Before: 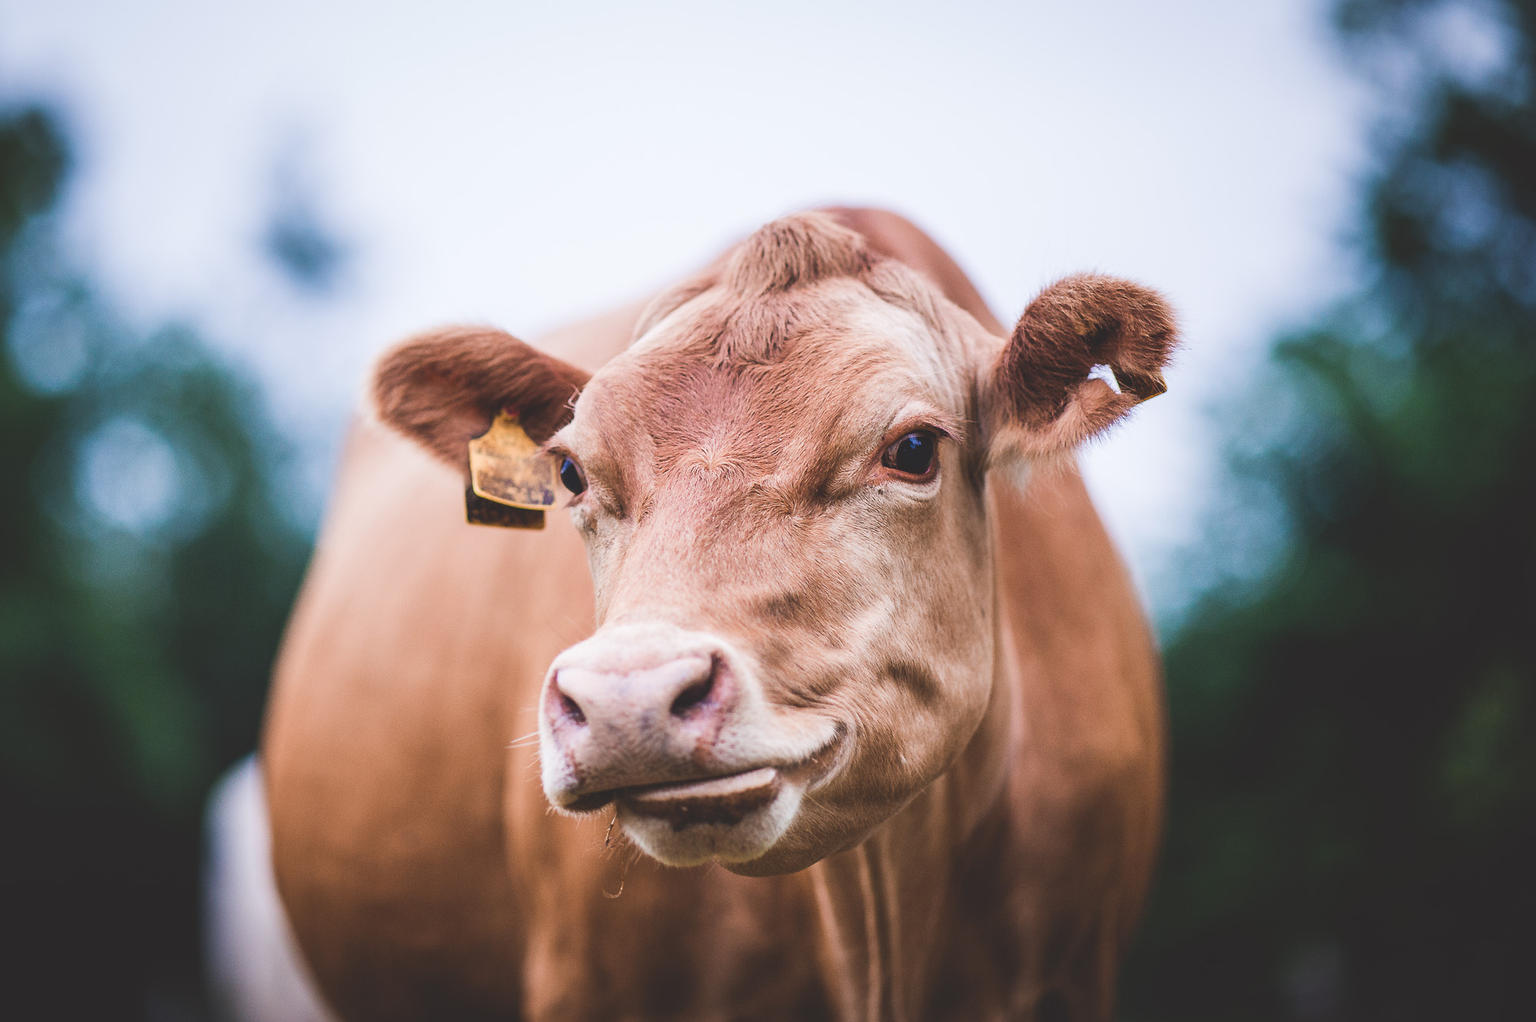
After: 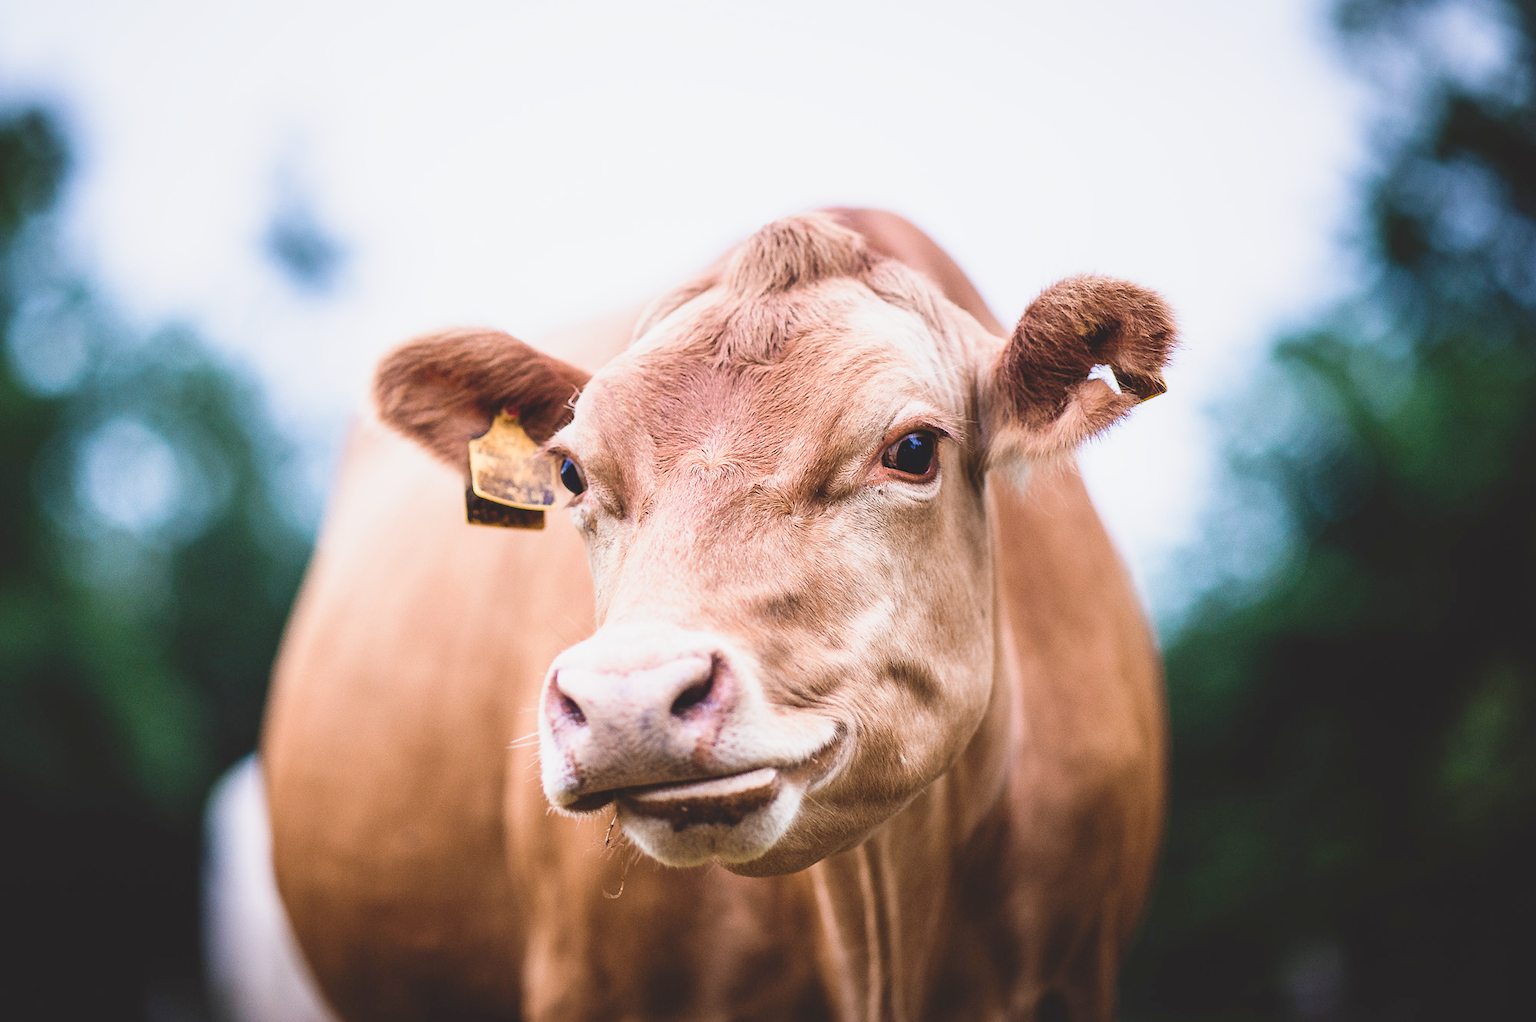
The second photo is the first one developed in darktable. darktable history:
color correction: highlights b* -0.003, saturation 0.987
tone curve: curves: ch0 [(0, 0.013) (0.129, 0.1) (0.327, 0.382) (0.489, 0.573) (0.66, 0.748) (0.858, 0.926) (1, 0.977)]; ch1 [(0, 0) (0.353, 0.344) (0.45, 0.46) (0.498, 0.495) (0.521, 0.506) (0.563, 0.559) (0.592, 0.585) (0.657, 0.655) (1, 1)]; ch2 [(0, 0) (0.333, 0.346) (0.375, 0.375) (0.427, 0.44) (0.5, 0.501) (0.505, 0.499) (0.528, 0.533) (0.579, 0.61) (0.612, 0.644) (0.66, 0.715) (1, 1)], preserve colors none
